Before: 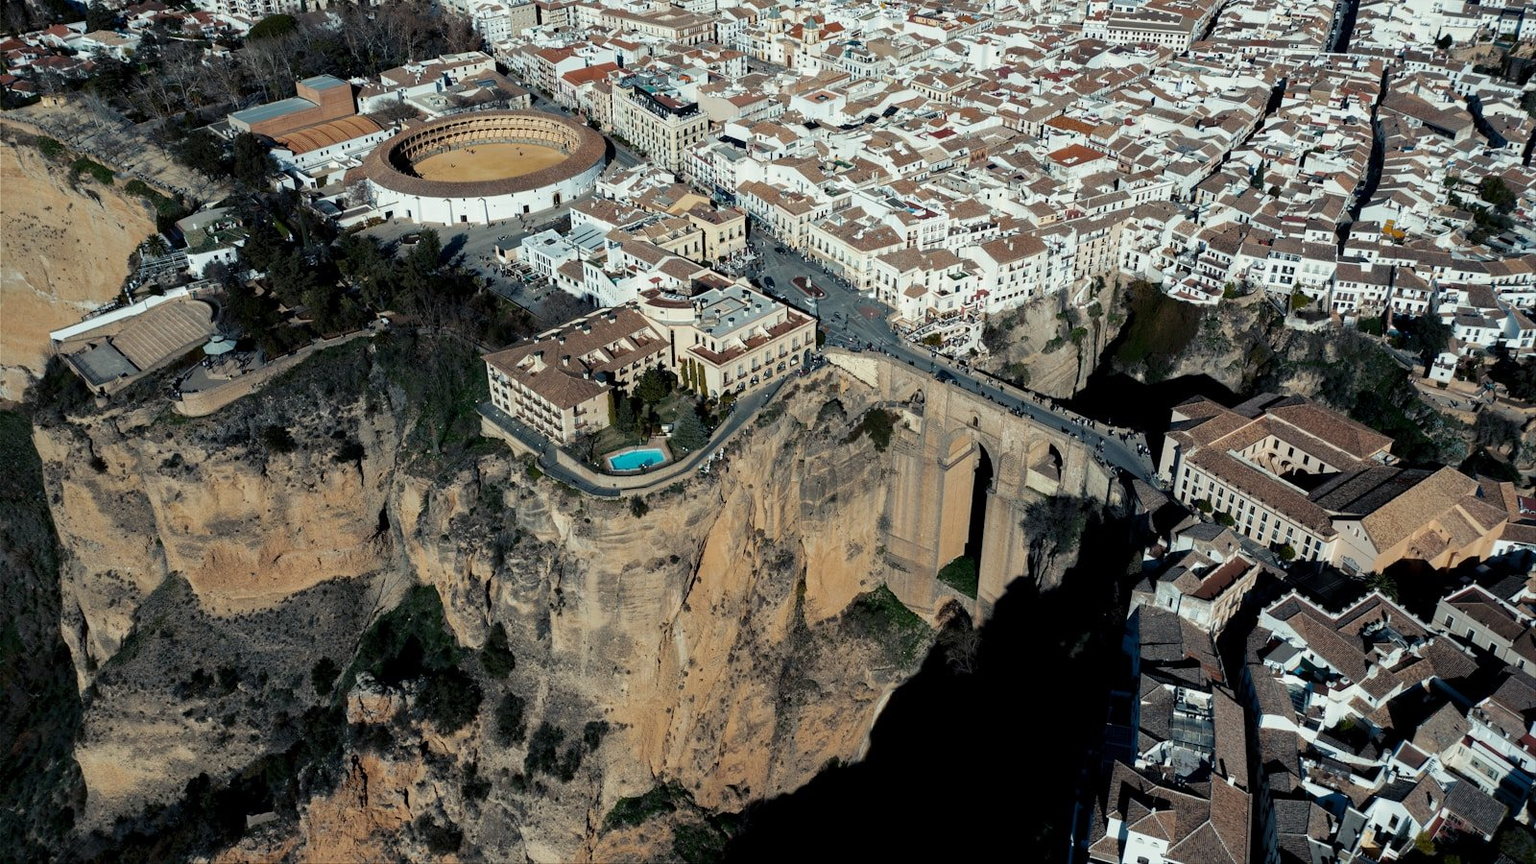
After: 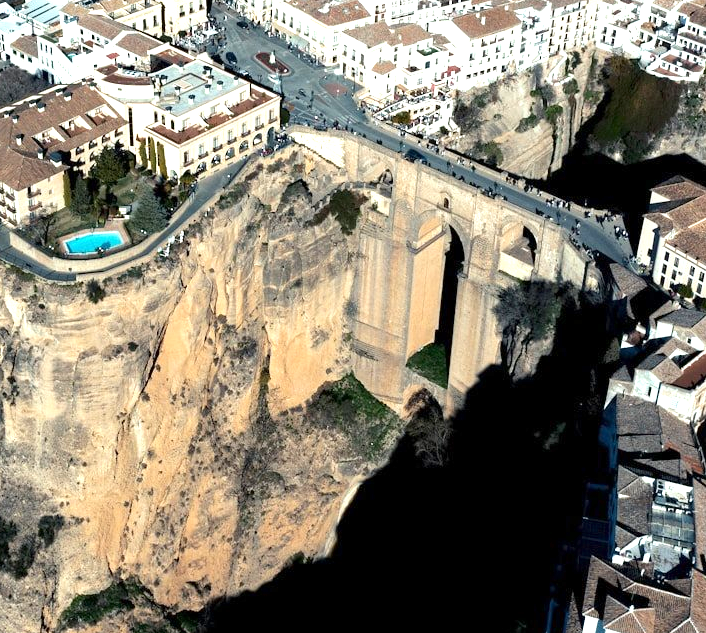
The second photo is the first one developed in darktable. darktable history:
crop: left 35.63%, top 26.258%, right 20.221%, bottom 3.402%
exposure: exposure 1.165 EV, compensate exposure bias true, compensate highlight preservation false
